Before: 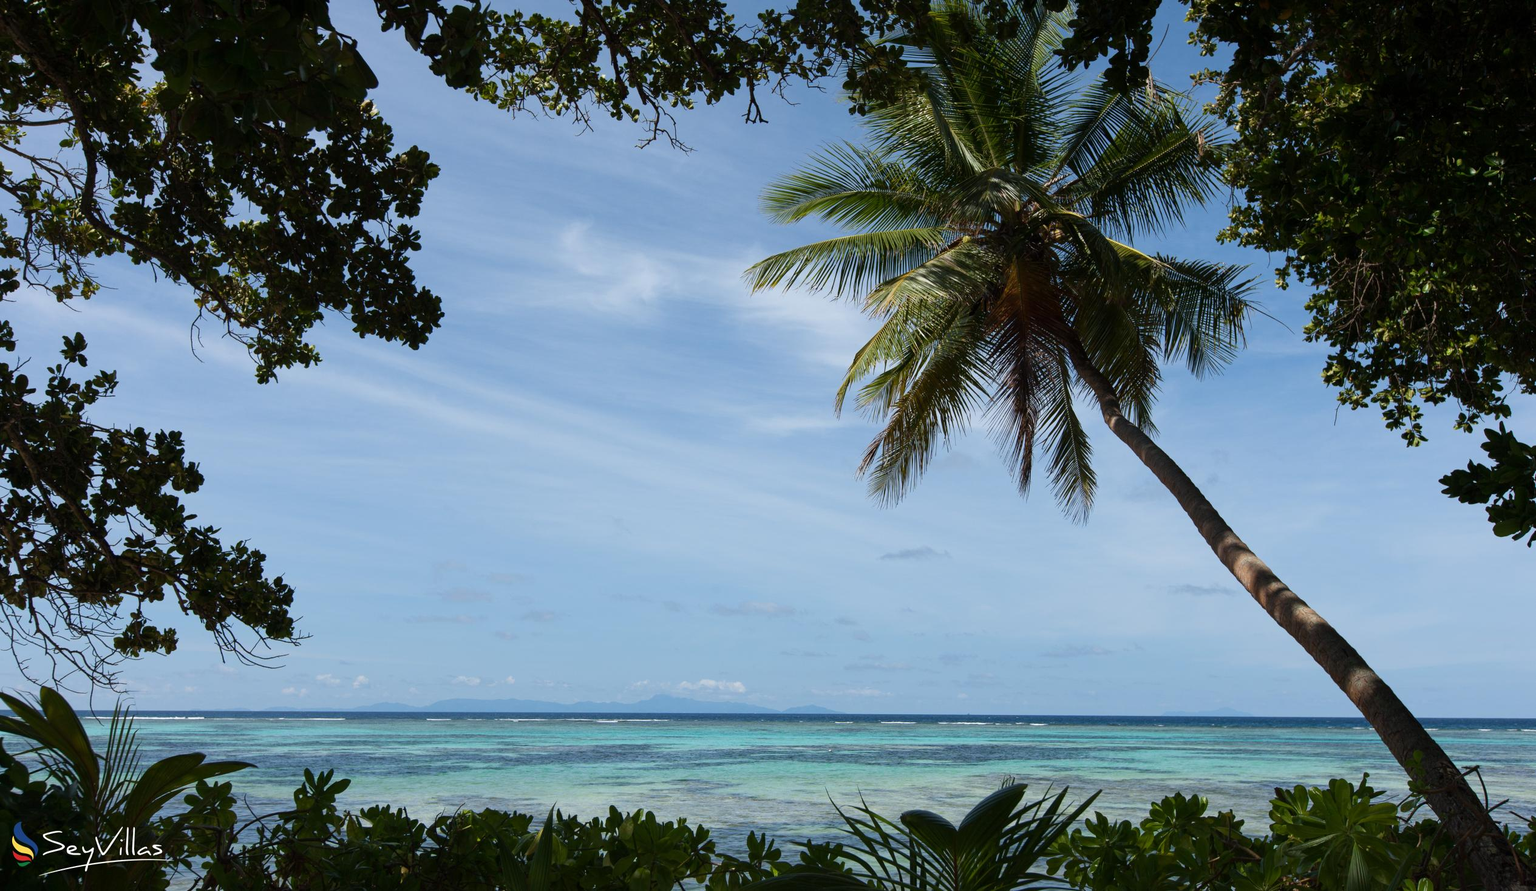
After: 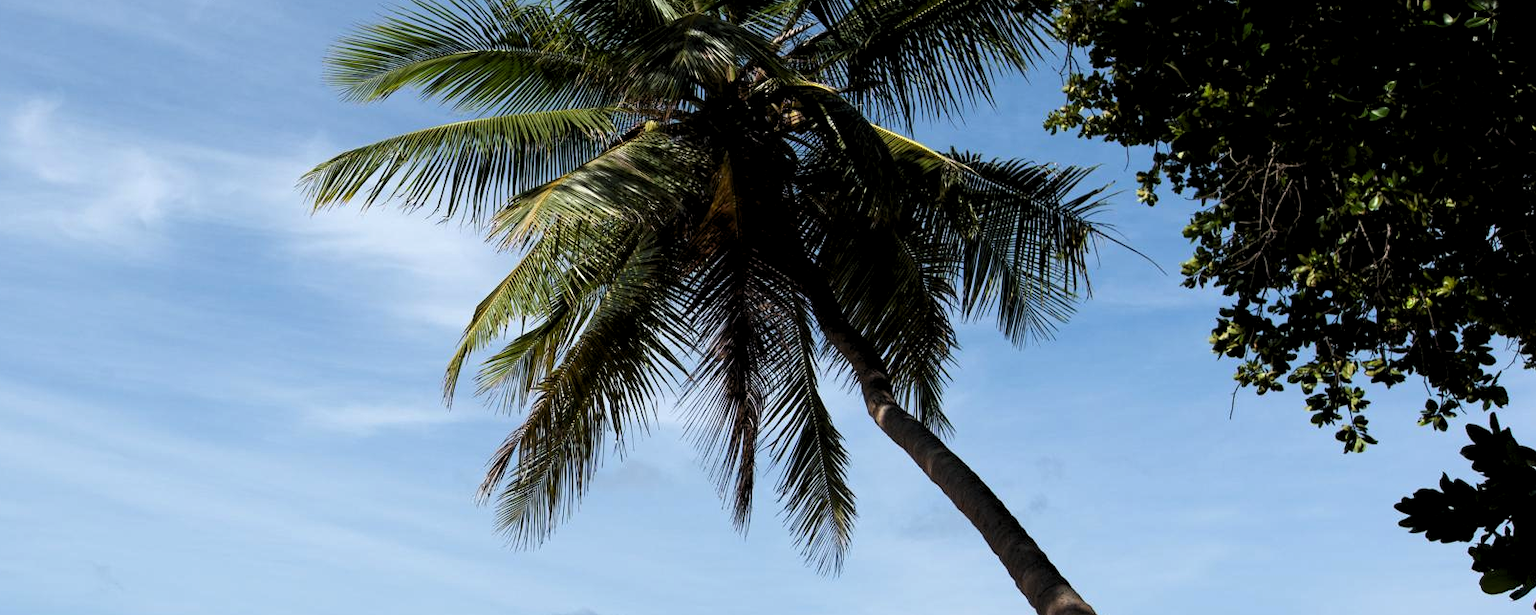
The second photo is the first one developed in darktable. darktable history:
levels: levels [0.062, 0.494, 0.925]
exposure: black level correction 0.002, compensate highlight preservation false
crop: left 36.025%, top 17.905%, right 0.43%, bottom 38.171%
